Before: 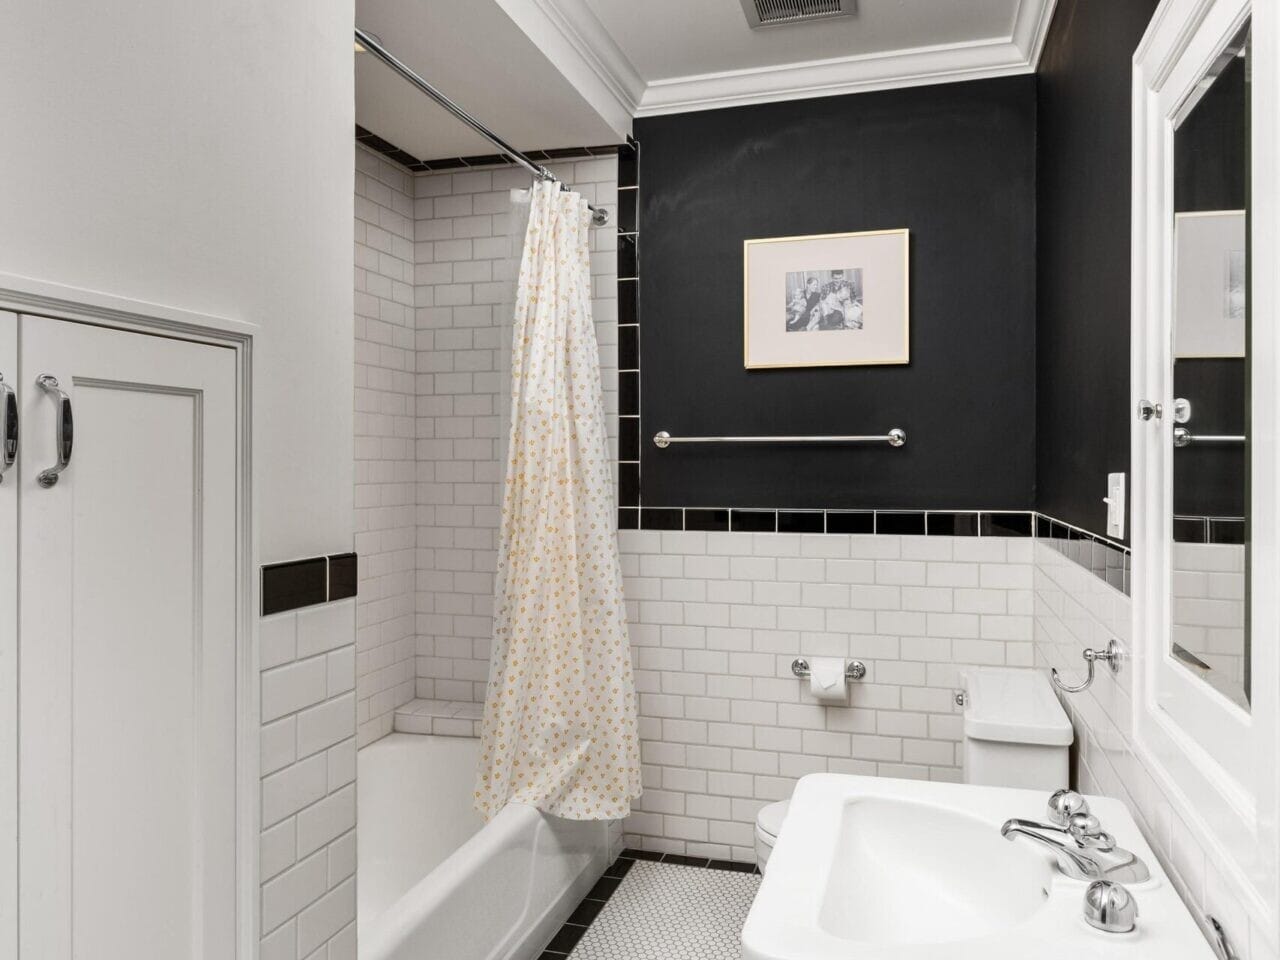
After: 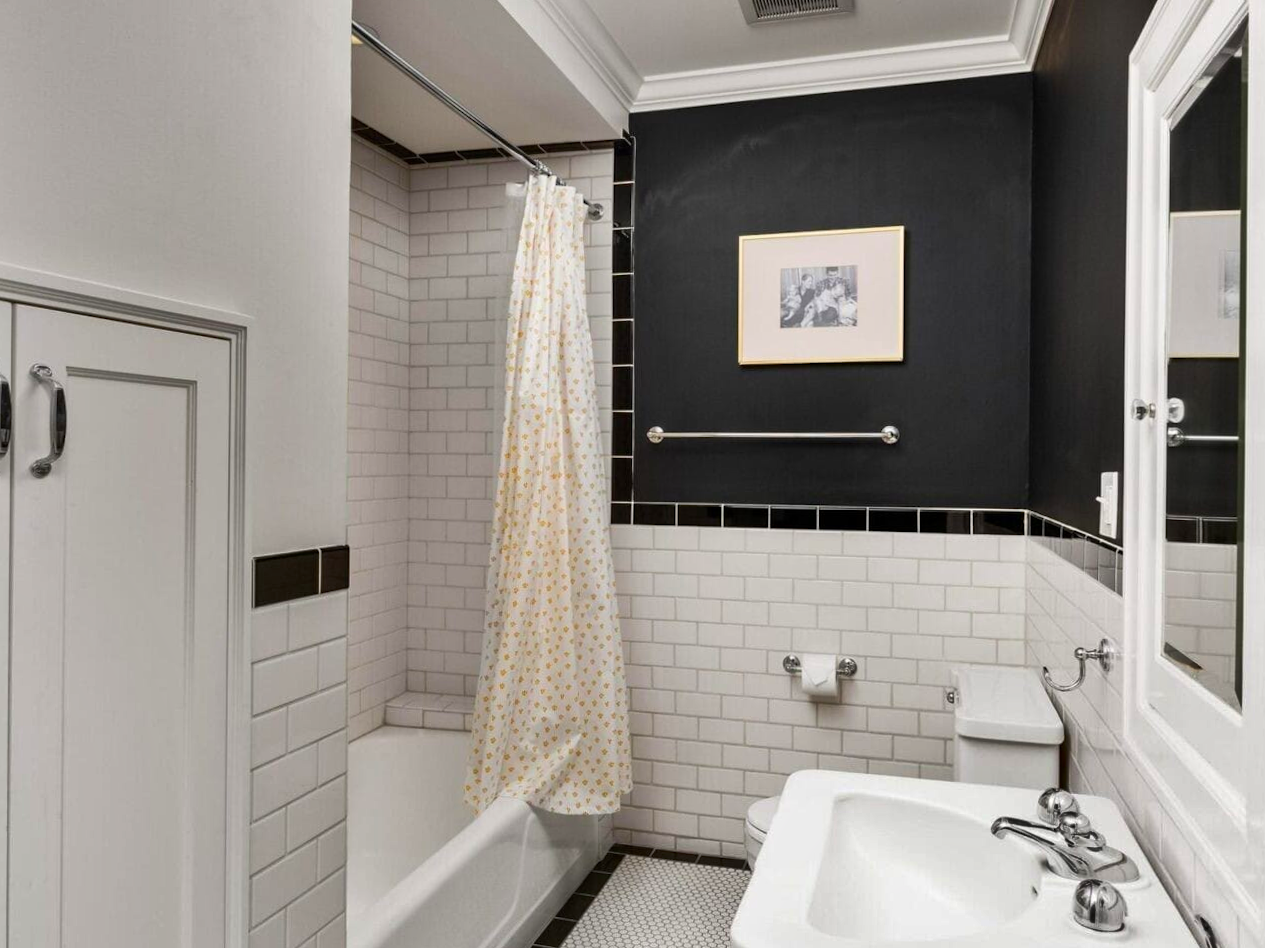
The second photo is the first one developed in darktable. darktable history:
contrast brightness saturation: brightness -0.02, saturation 0.35
crop and rotate: angle -0.5°
shadows and highlights: soften with gaussian
